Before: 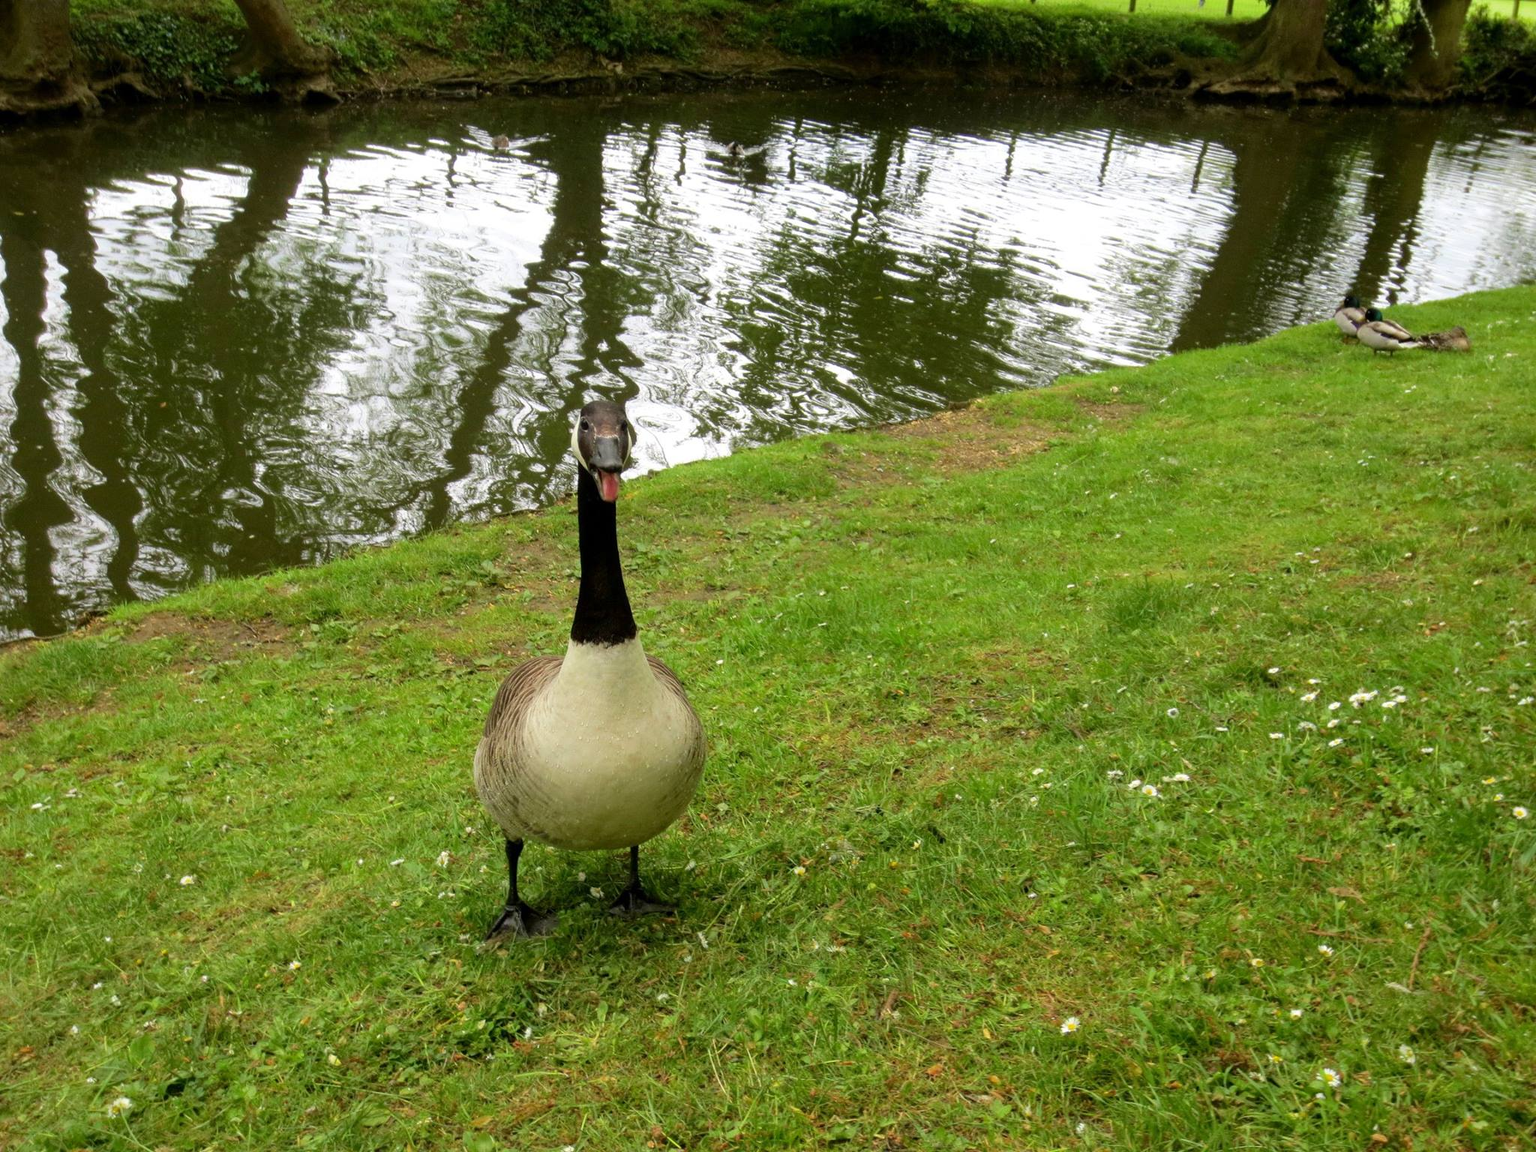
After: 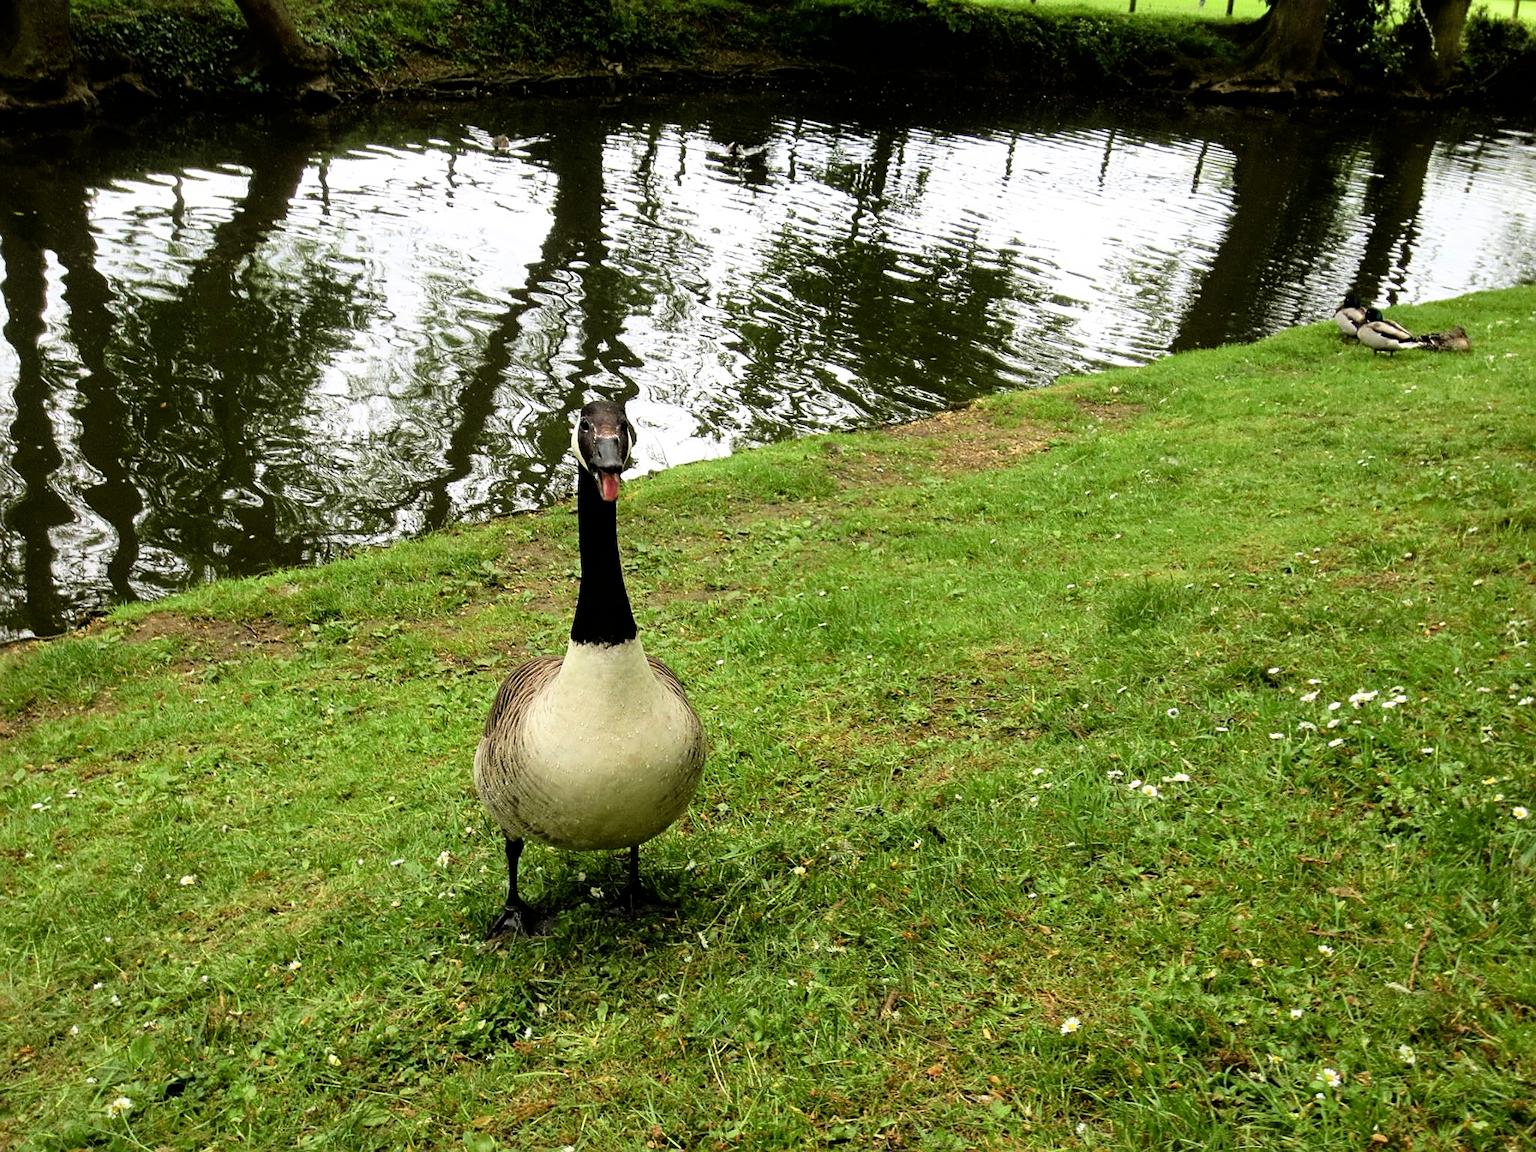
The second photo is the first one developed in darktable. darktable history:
color zones: curves: ch1 [(0, 0.523) (0.143, 0.545) (0.286, 0.52) (0.429, 0.506) (0.571, 0.503) (0.714, 0.503) (0.857, 0.508) (1, 0.523)]
filmic rgb: black relative exposure -6.5 EV, white relative exposure 2.43 EV, threshold 3.01 EV, target white luminance 99.899%, hardness 5.27, latitude 0.159%, contrast 1.428, highlights saturation mix 3.47%, enable highlight reconstruction true
sharpen: on, module defaults
